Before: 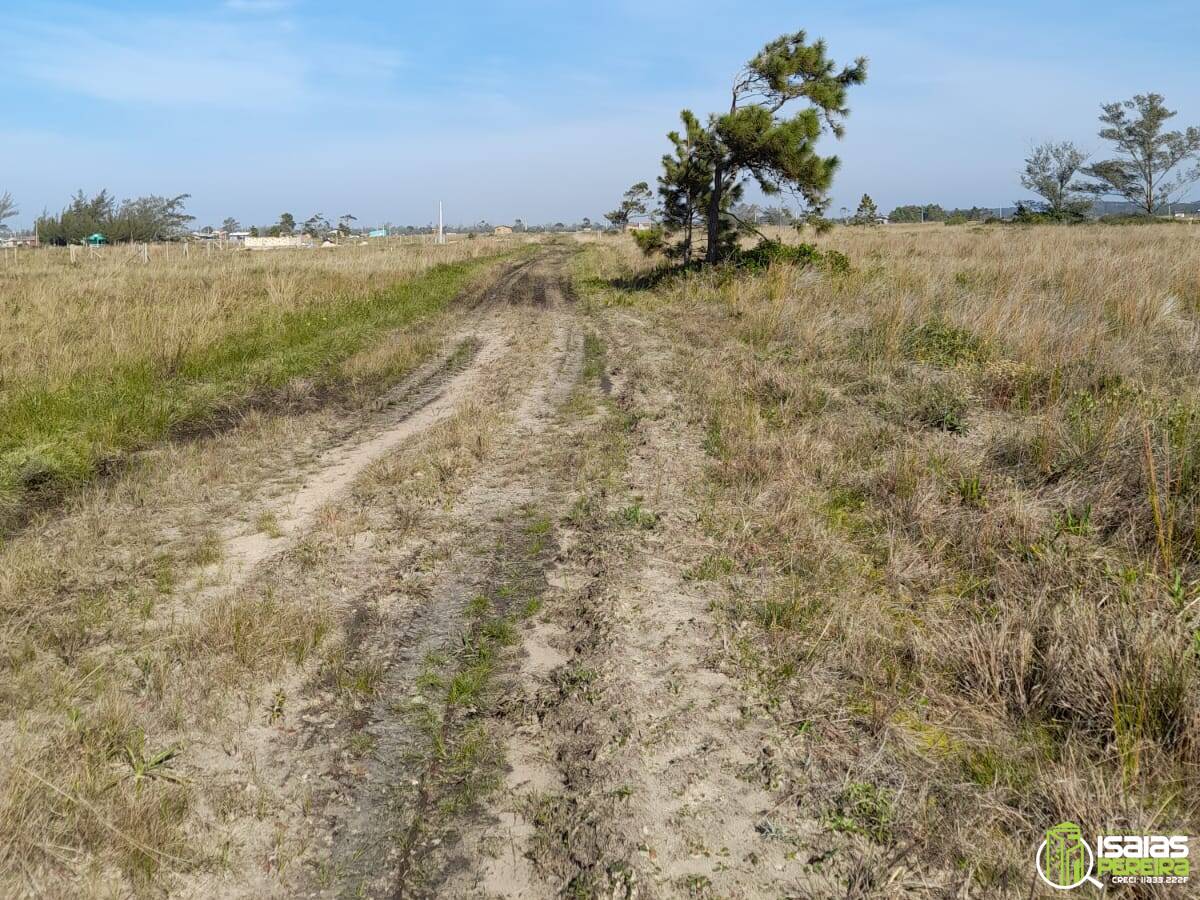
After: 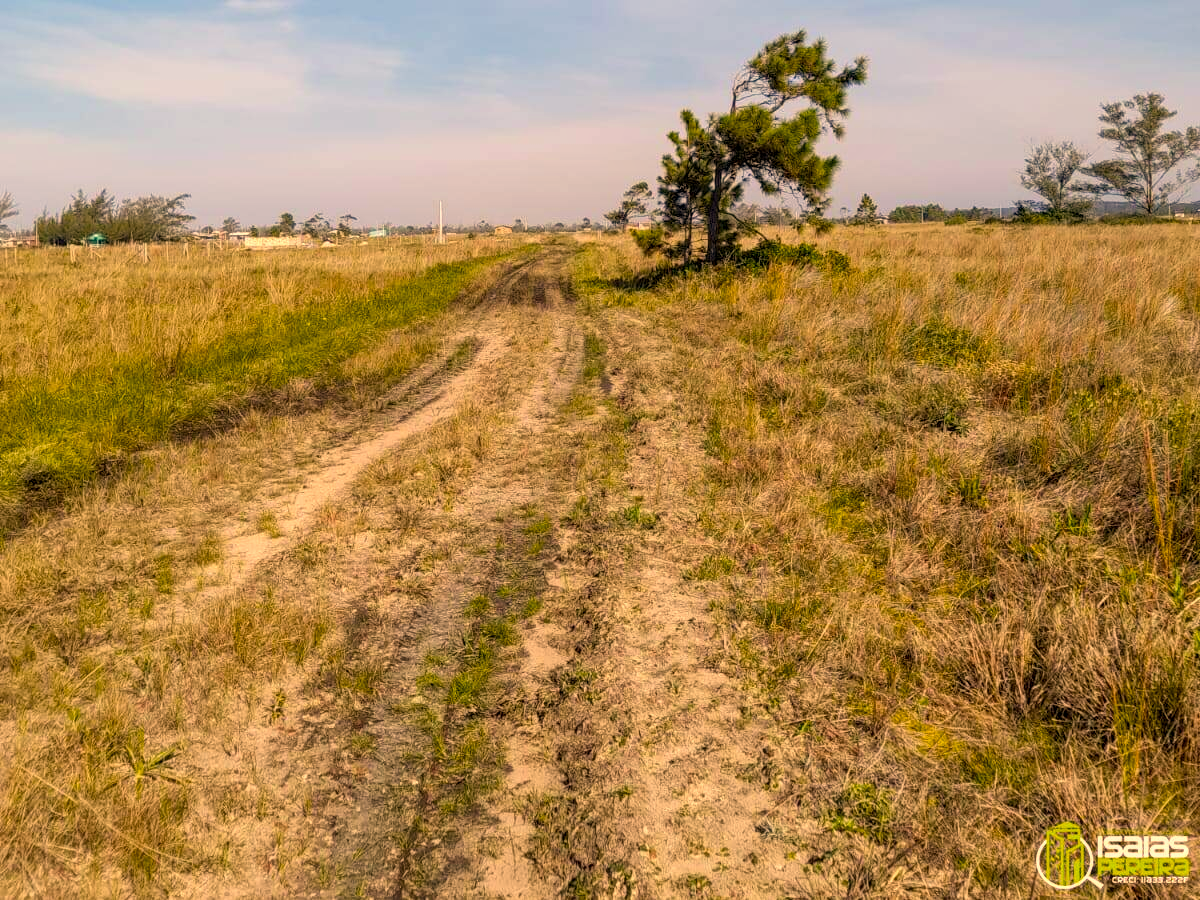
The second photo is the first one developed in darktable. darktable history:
white balance: red 1.029, blue 0.92
color balance rgb: perceptual saturation grading › global saturation 25%, global vibrance 20%
color correction: highlights a* 17.88, highlights b* 18.79
local contrast: on, module defaults
